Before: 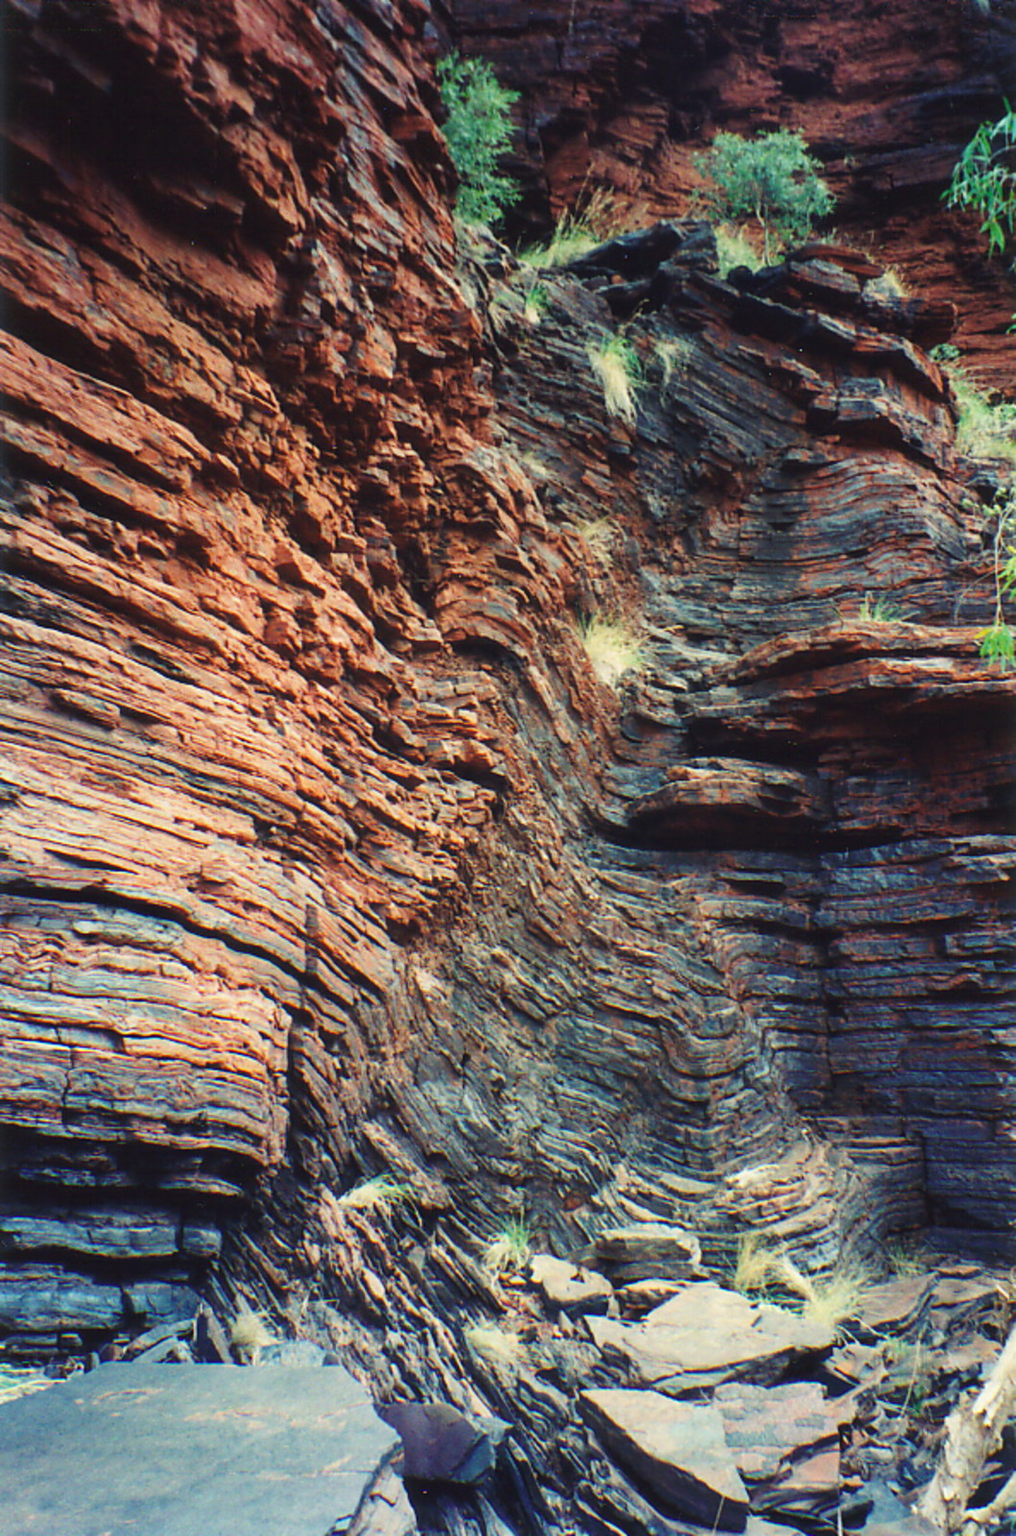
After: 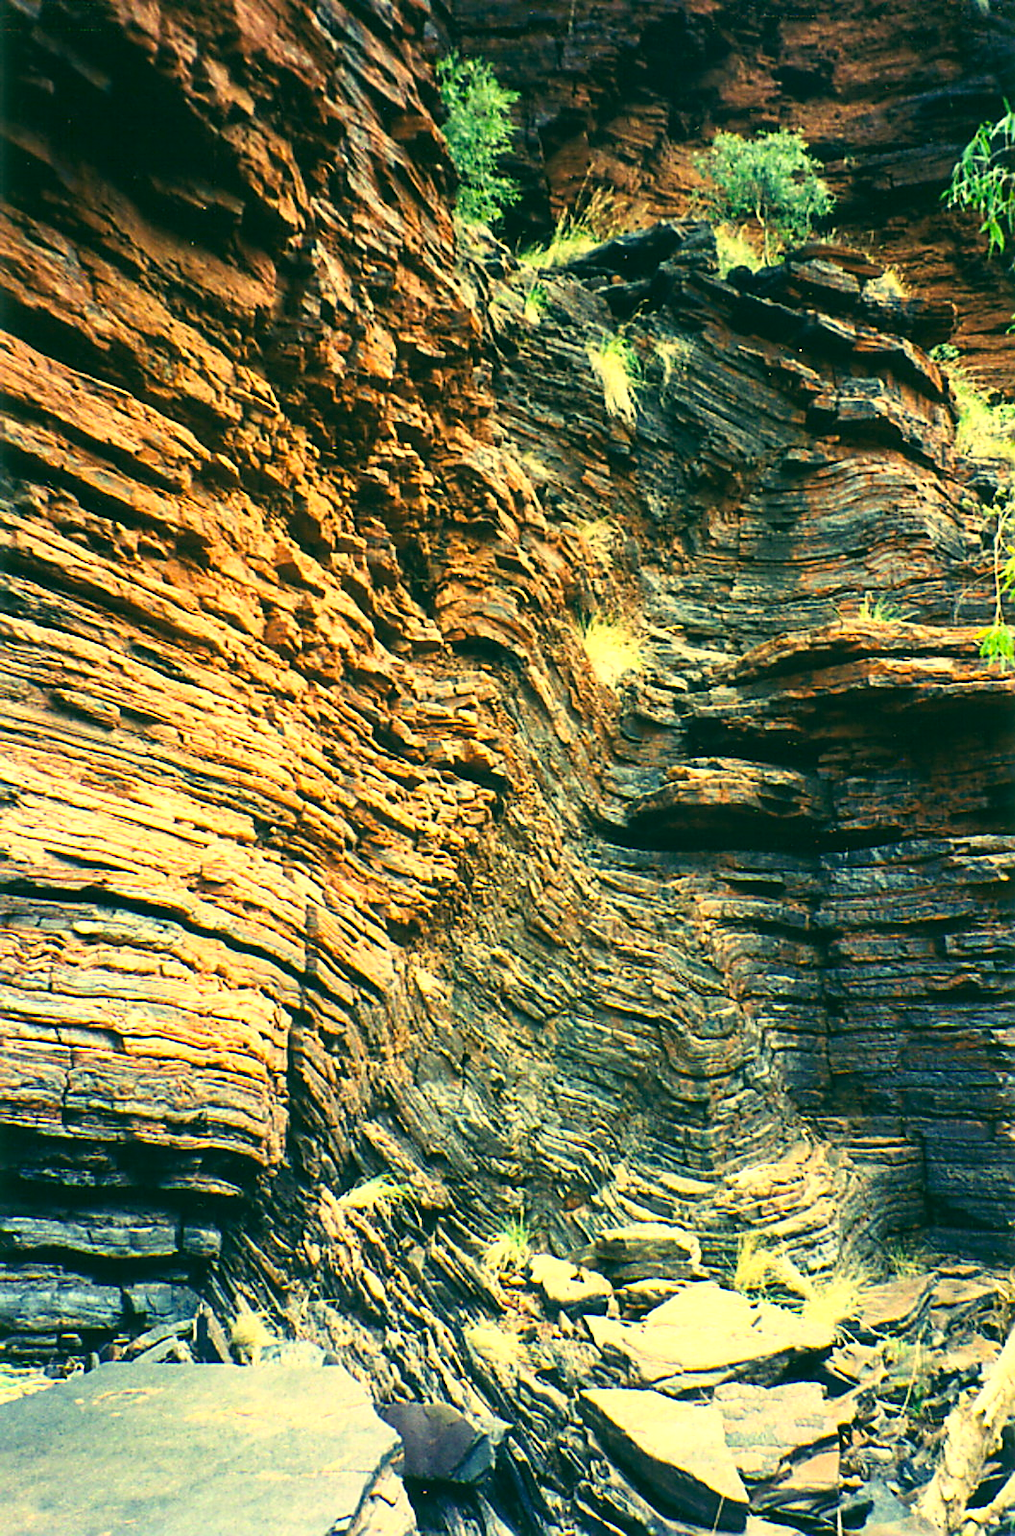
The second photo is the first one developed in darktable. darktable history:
sharpen: on, module defaults
color correction: highlights a* 5.62, highlights b* 33.57, shadows a* -25.86, shadows b* 4.02
rgb curve: curves: ch0 [(0, 0) (0.078, 0.051) (0.929, 0.956) (1, 1)], compensate middle gray true
exposure: black level correction 0, exposure 0.7 EV, compensate exposure bias true, compensate highlight preservation false
